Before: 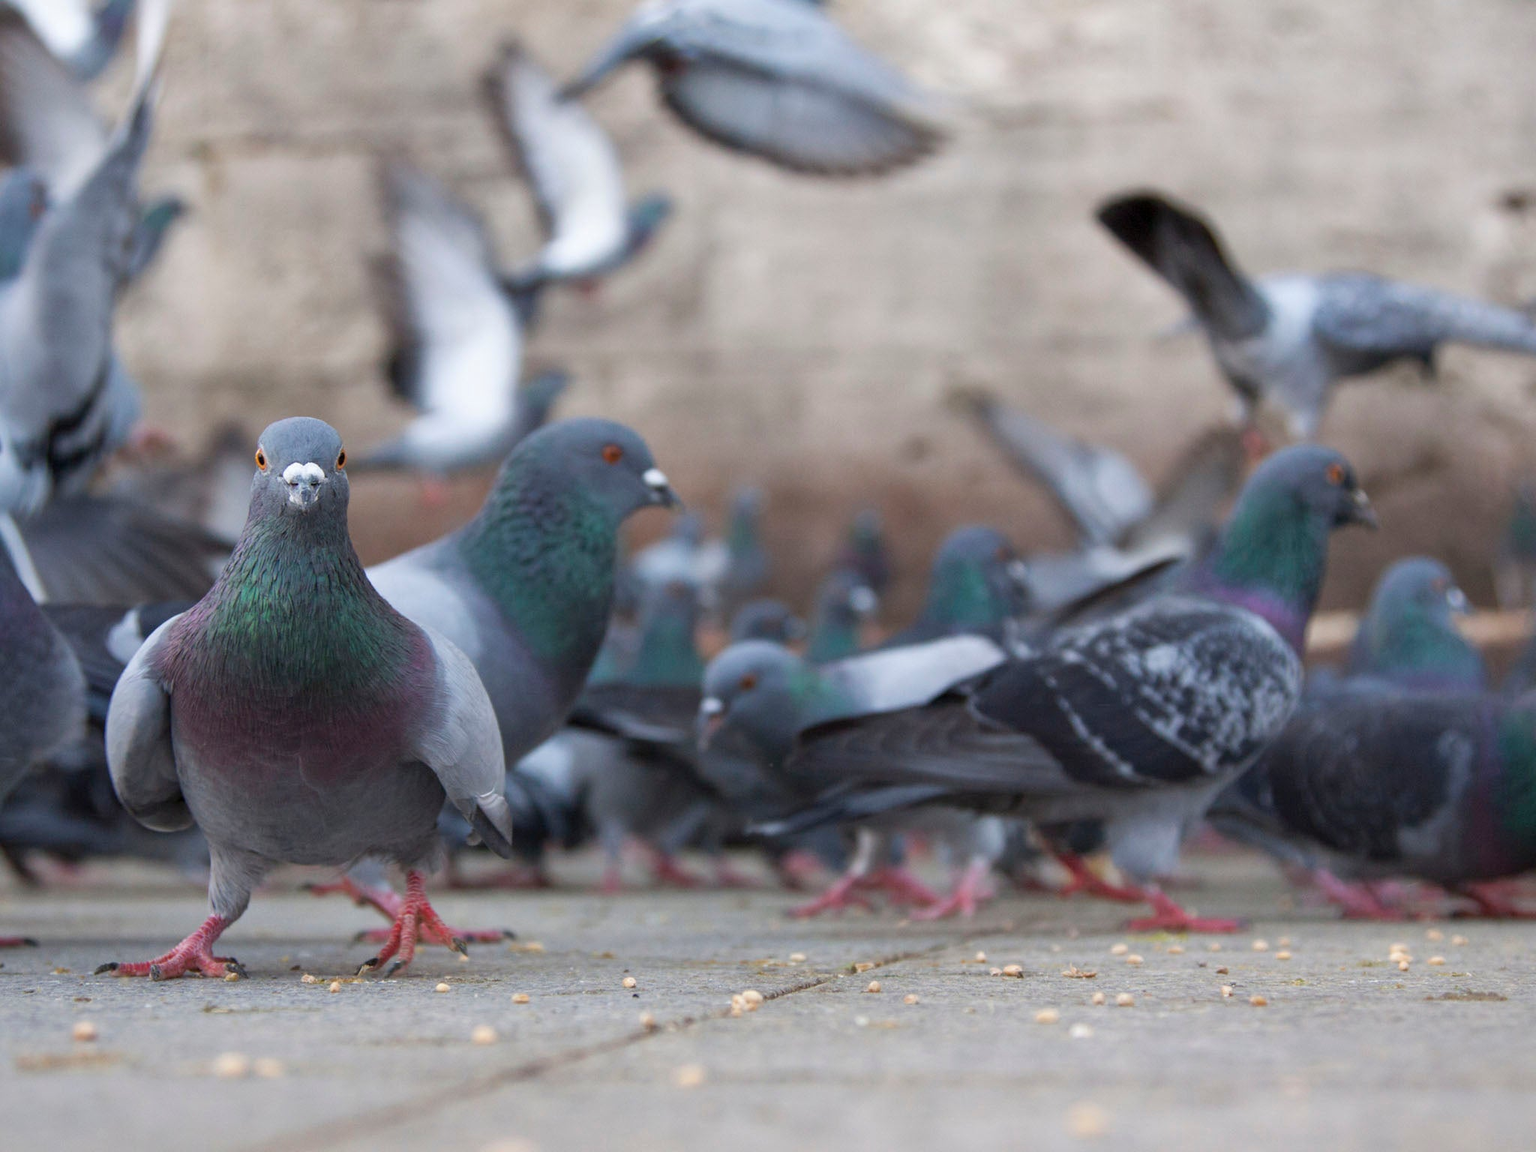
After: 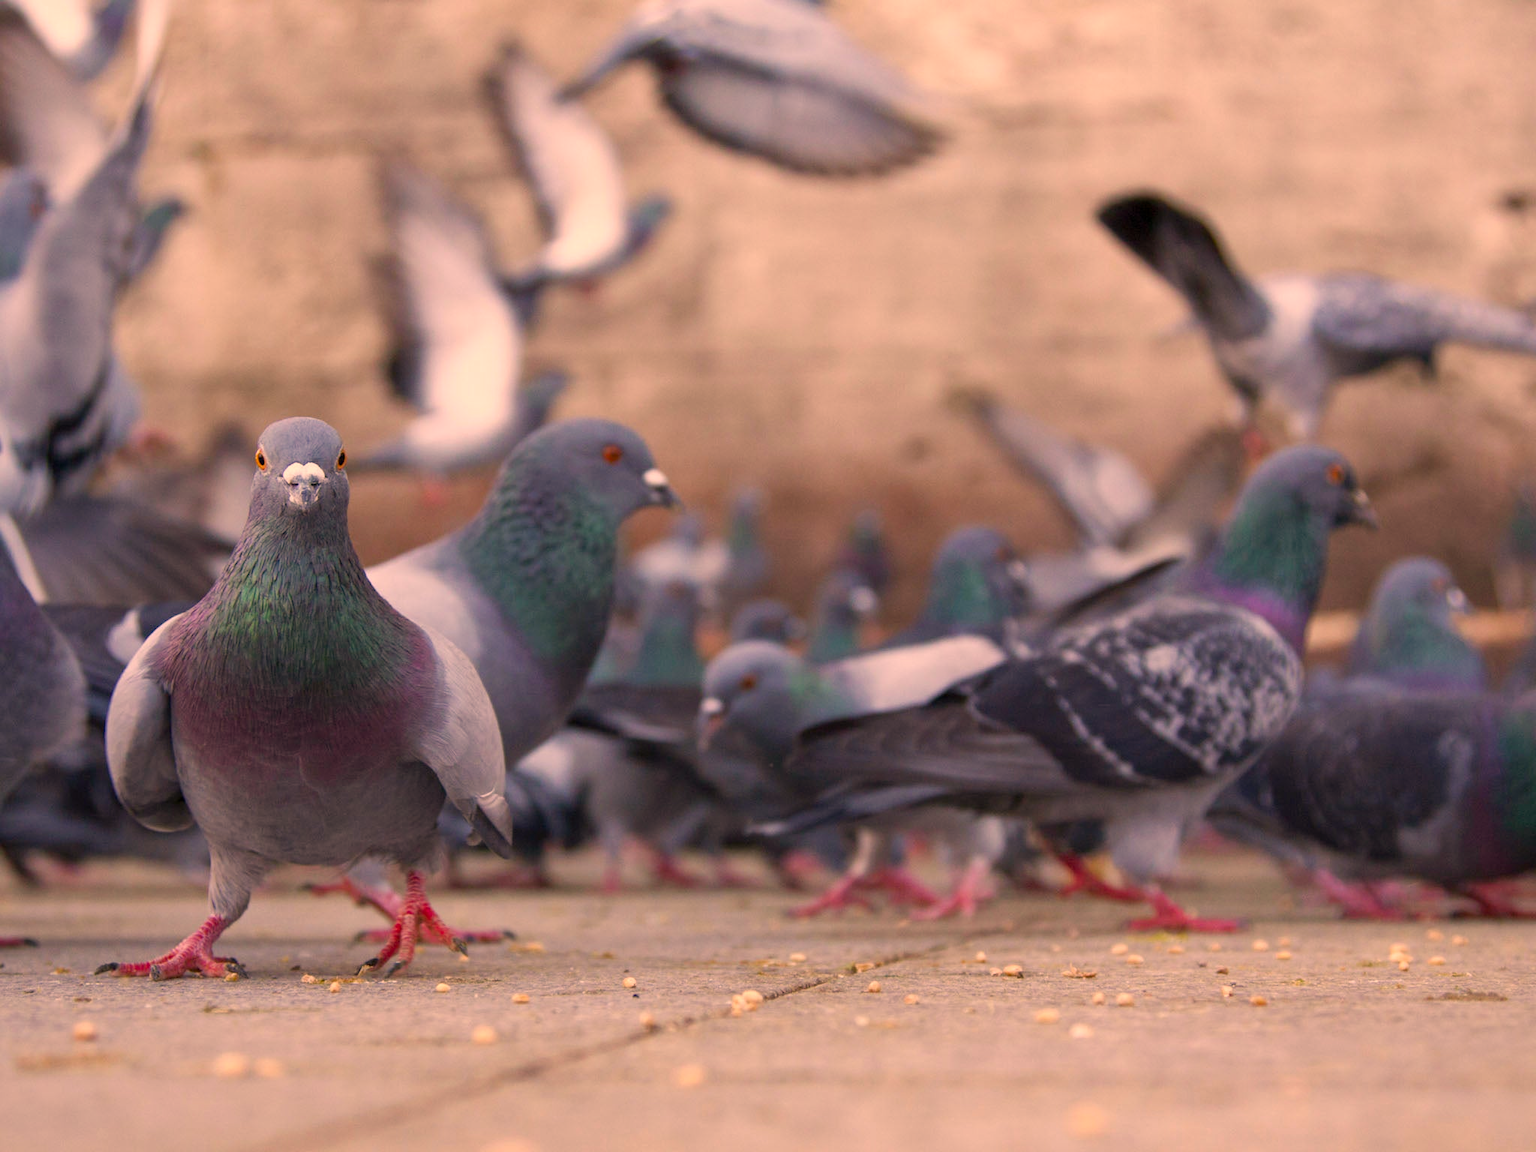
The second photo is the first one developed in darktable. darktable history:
color correction: highlights a* 21.67, highlights b* 22.28
color balance rgb: highlights gain › chroma 2.001%, highlights gain › hue 73.54°, perceptual saturation grading › global saturation 9.225%, perceptual saturation grading › highlights -13.296%, perceptual saturation grading › mid-tones 14.483%, perceptual saturation grading › shadows 23.323%
